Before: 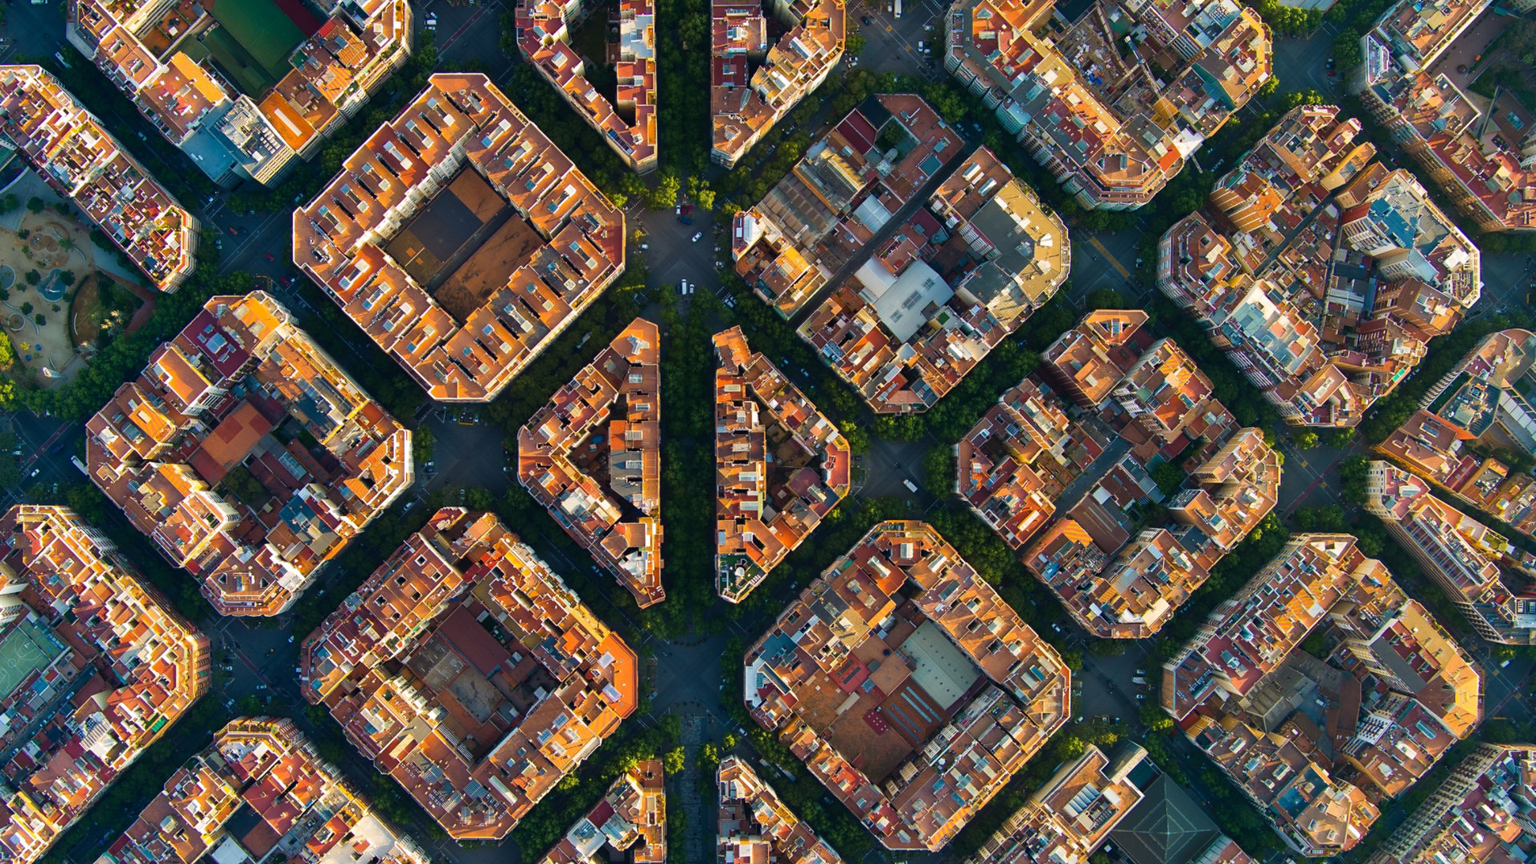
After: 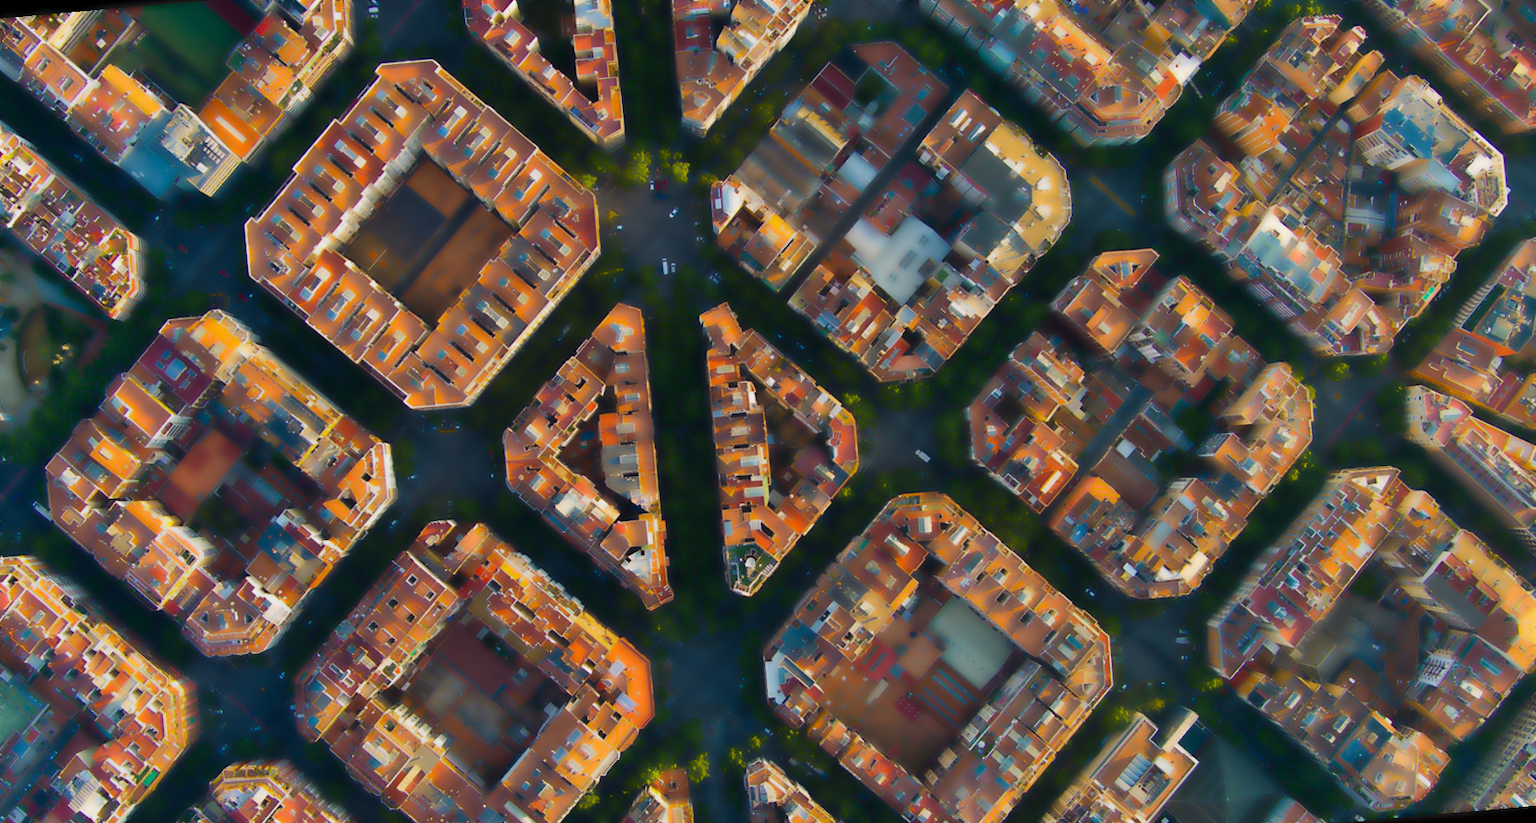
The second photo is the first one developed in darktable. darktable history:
rotate and perspective: rotation -5°, crop left 0.05, crop right 0.952, crop top 0.11, crop bottom 0.89
lowpass: radius 4, soften with bilateral filter, unbound 0
